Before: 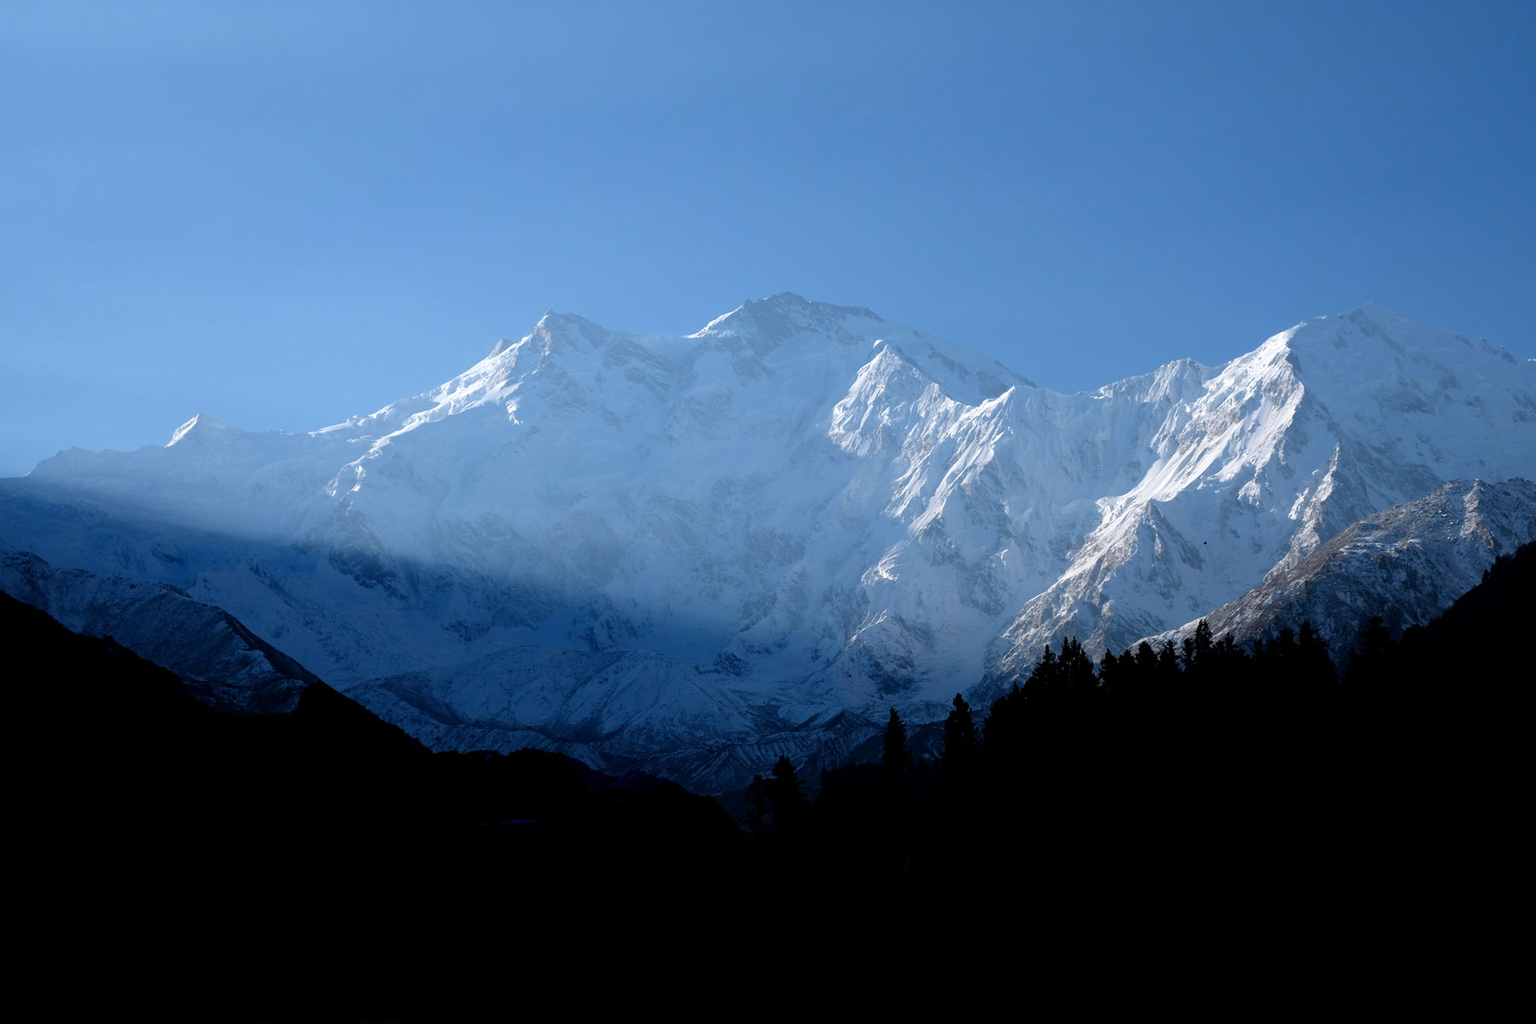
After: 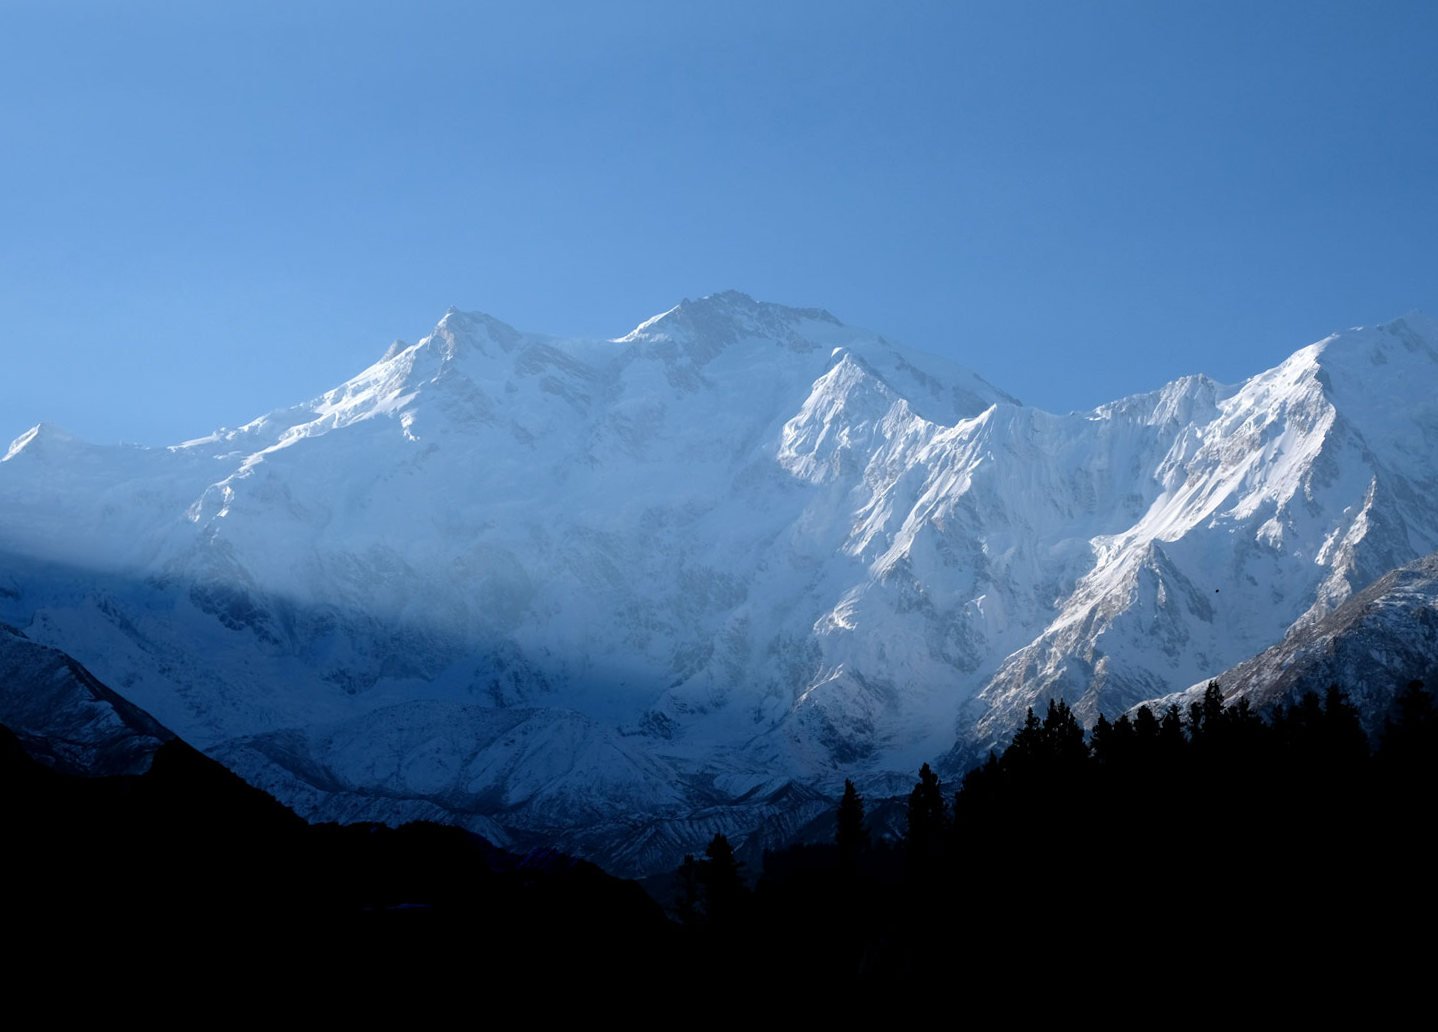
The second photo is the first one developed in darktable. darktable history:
crop: left 11.225%, top 5.381%, right 9.565%, bottom 10.314%
rotate and perspective: rotation 0.8°, automatic cropping off
